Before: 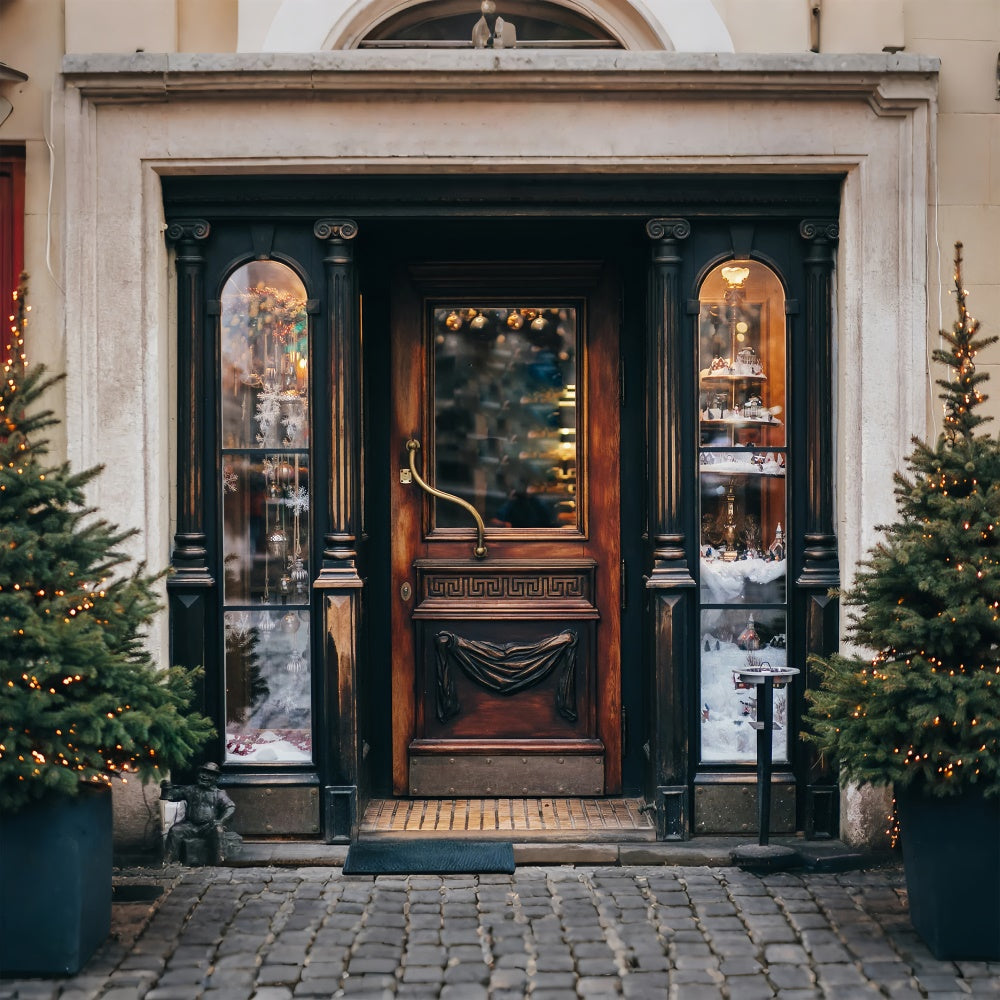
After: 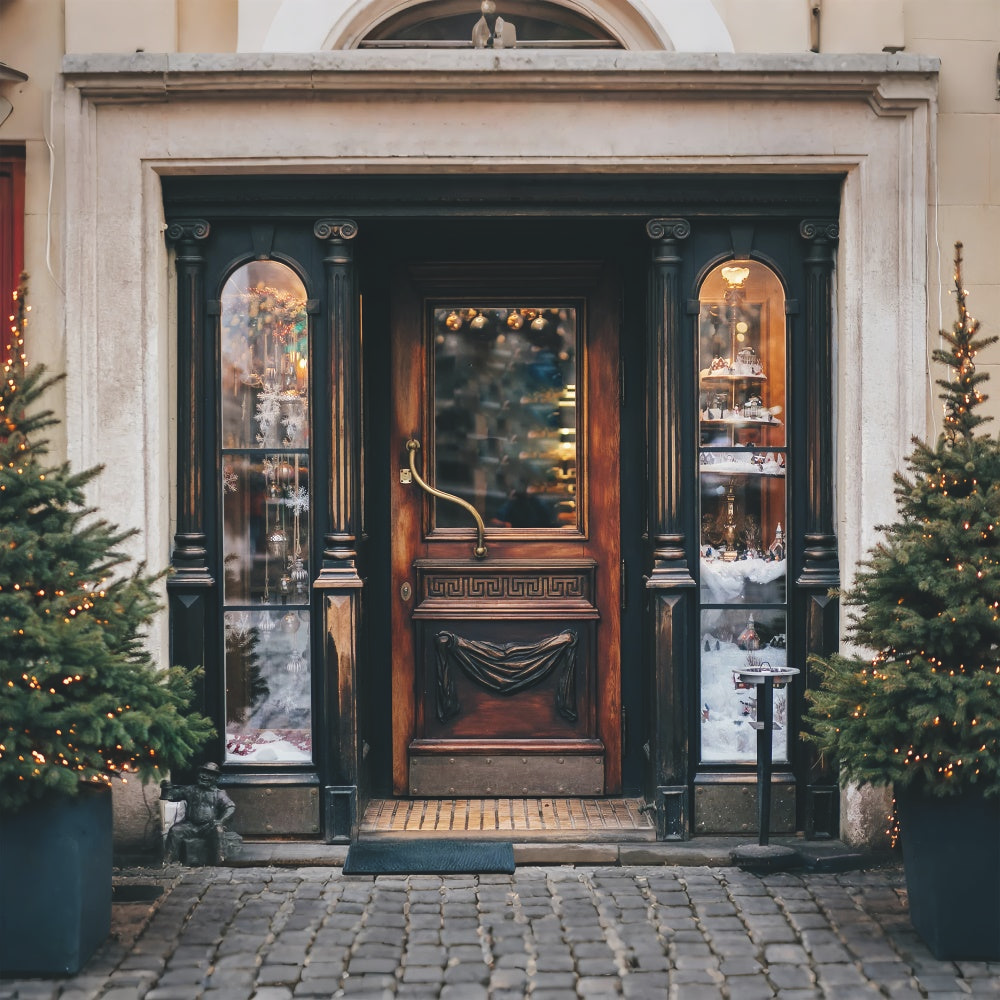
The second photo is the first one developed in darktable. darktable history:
exposure: compensate highlight preservation false
color balance: lift [1.007, 1, 1, 1], gamma [1.097, 1, 1, 1]
